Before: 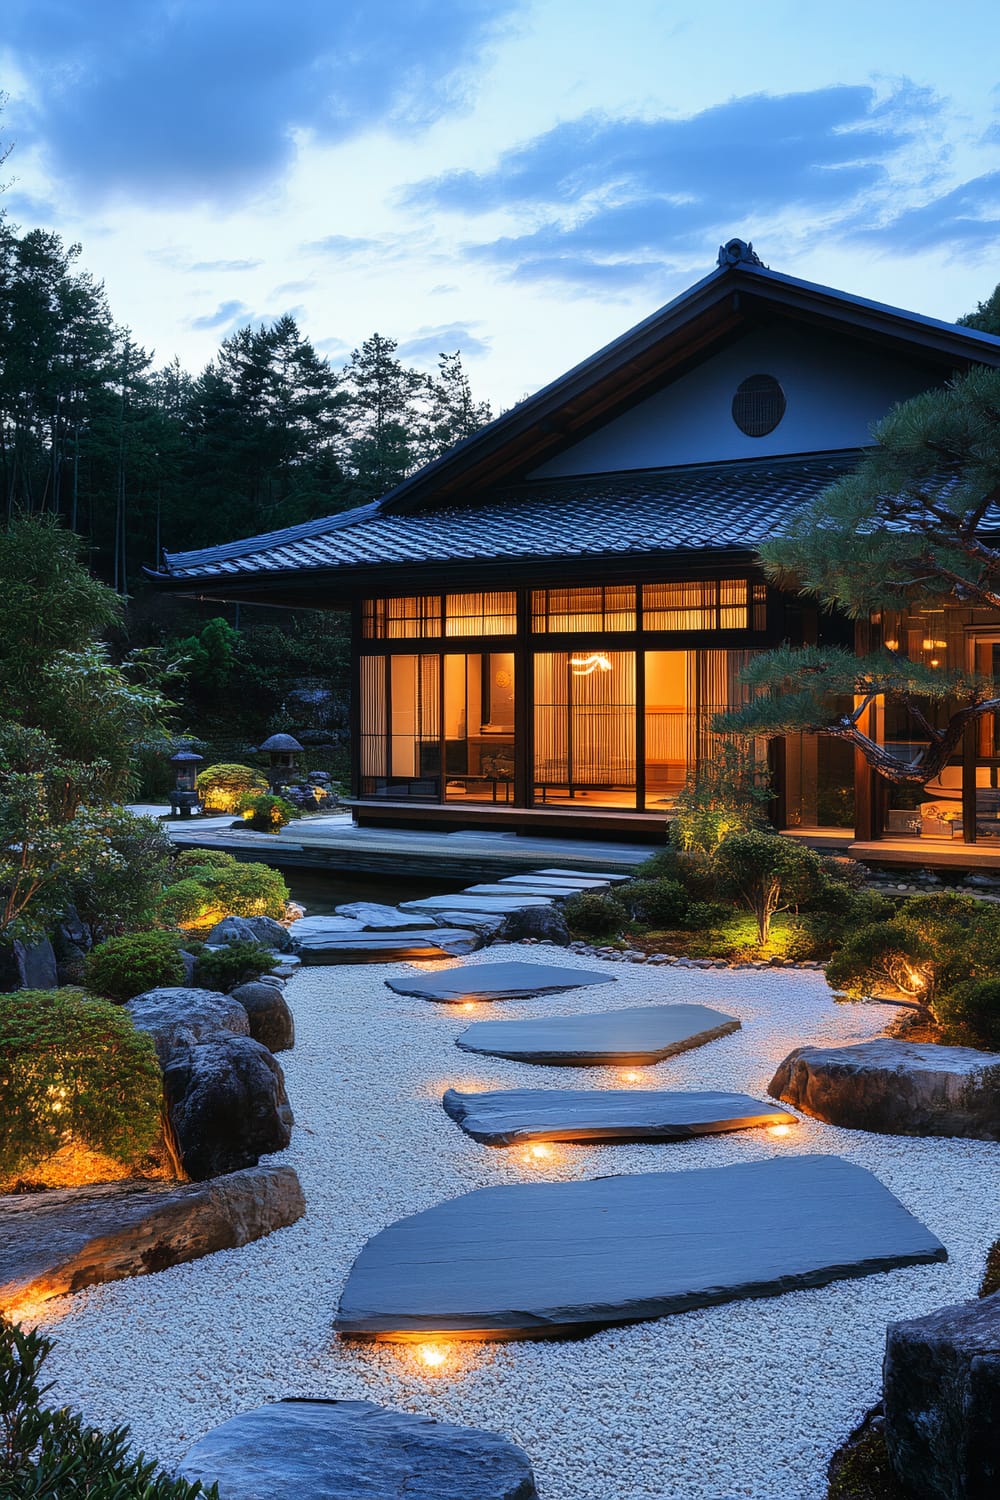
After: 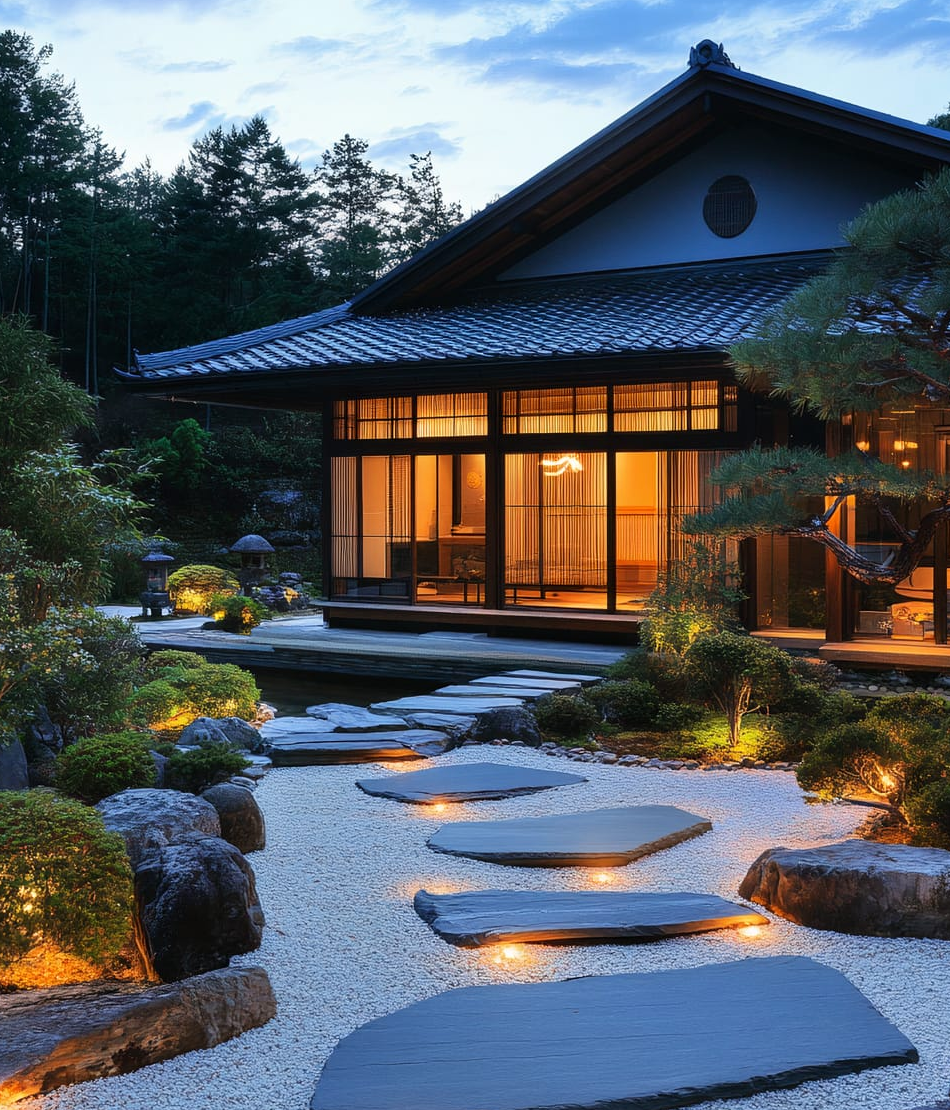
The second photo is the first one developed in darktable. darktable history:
crop and rotate: left 2.991%, top 13.302%, right 1.981%, bottom 12.636%
